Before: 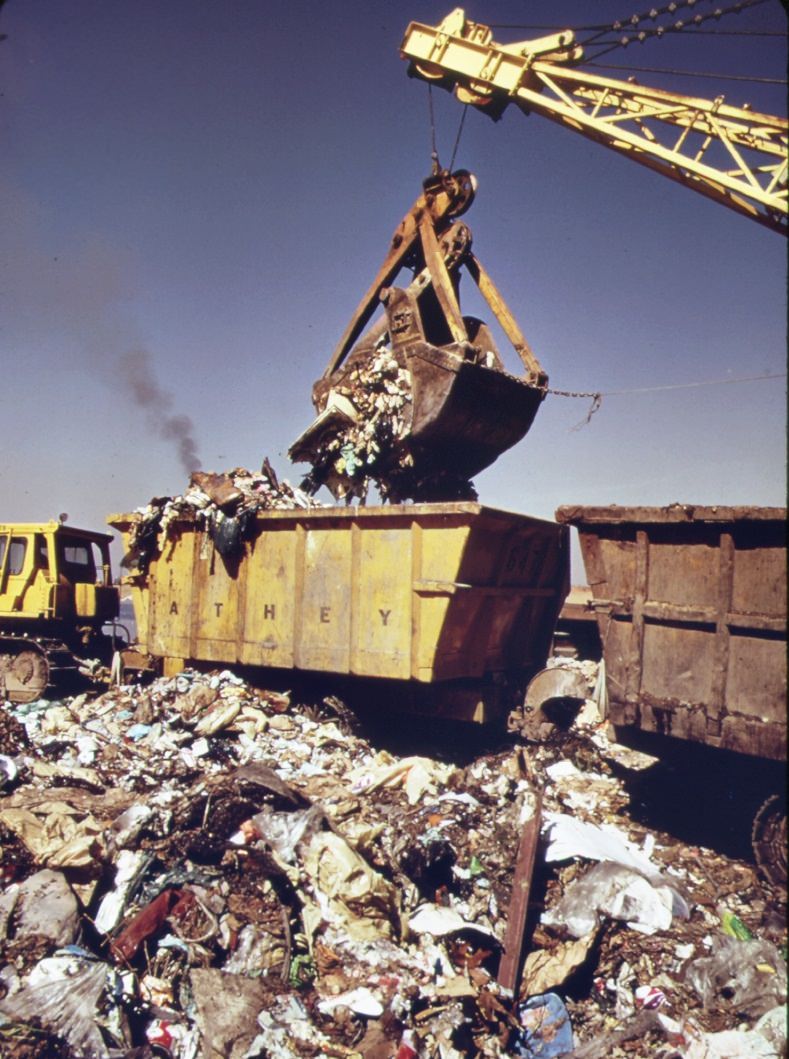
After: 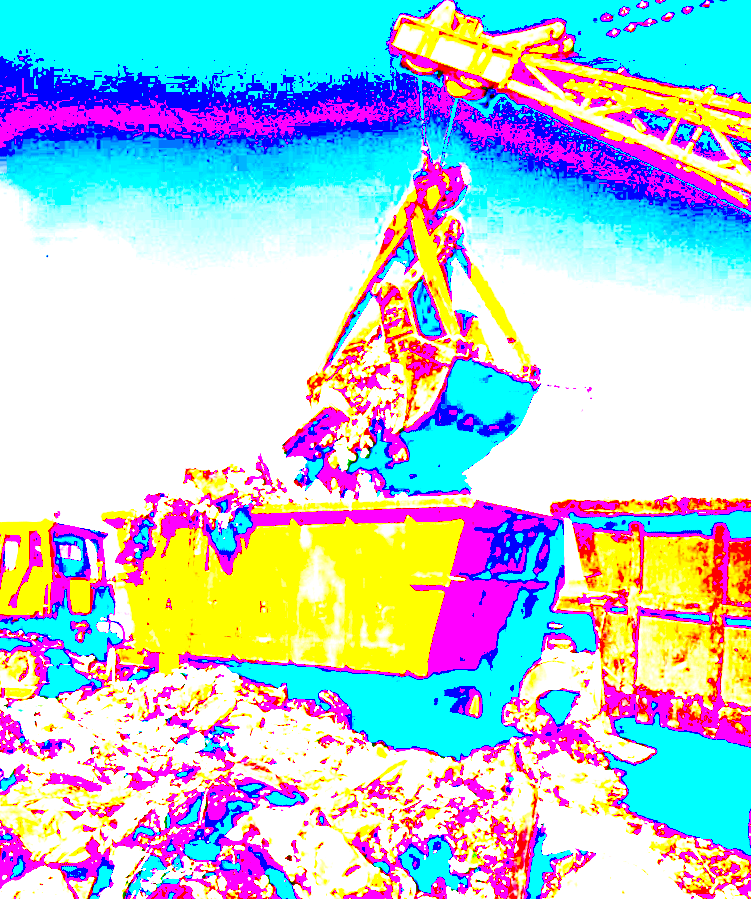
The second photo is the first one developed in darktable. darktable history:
exposure: black level correction 0.1, exposure 3.074 EV, compensate highlight preservation false
contrast brightness saturation: contrast 0.2, brightness 0.161, saturation 0.219
crop and rotate: angle 0.515°, left 0.279%, right 3.281%, bottom 14.079%
